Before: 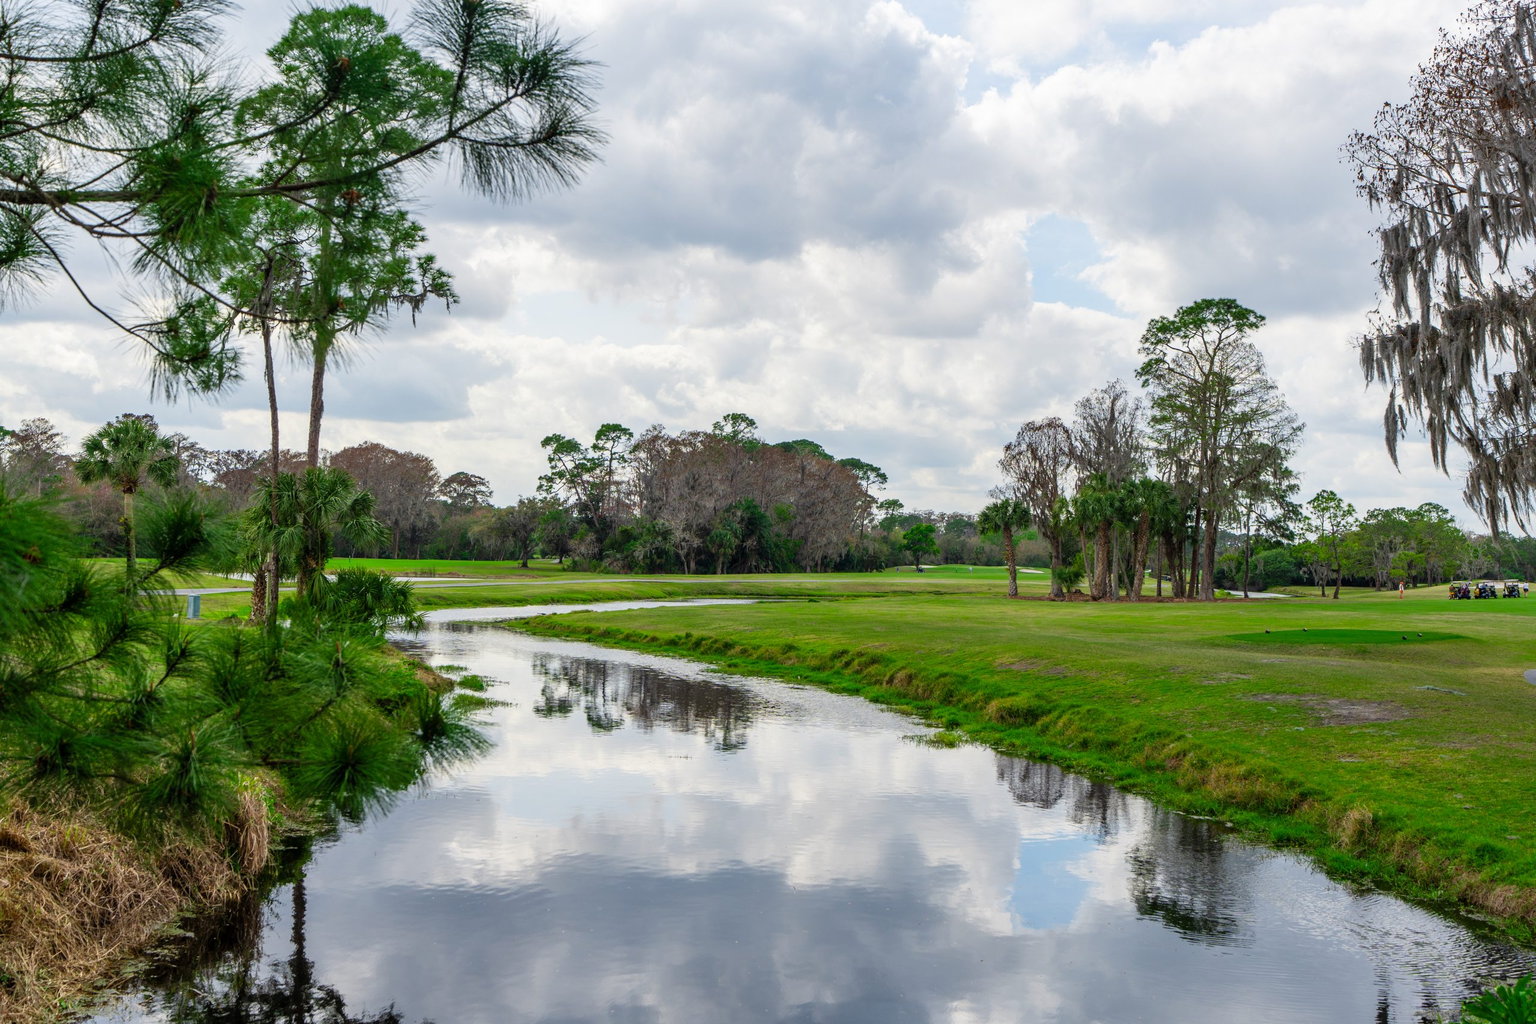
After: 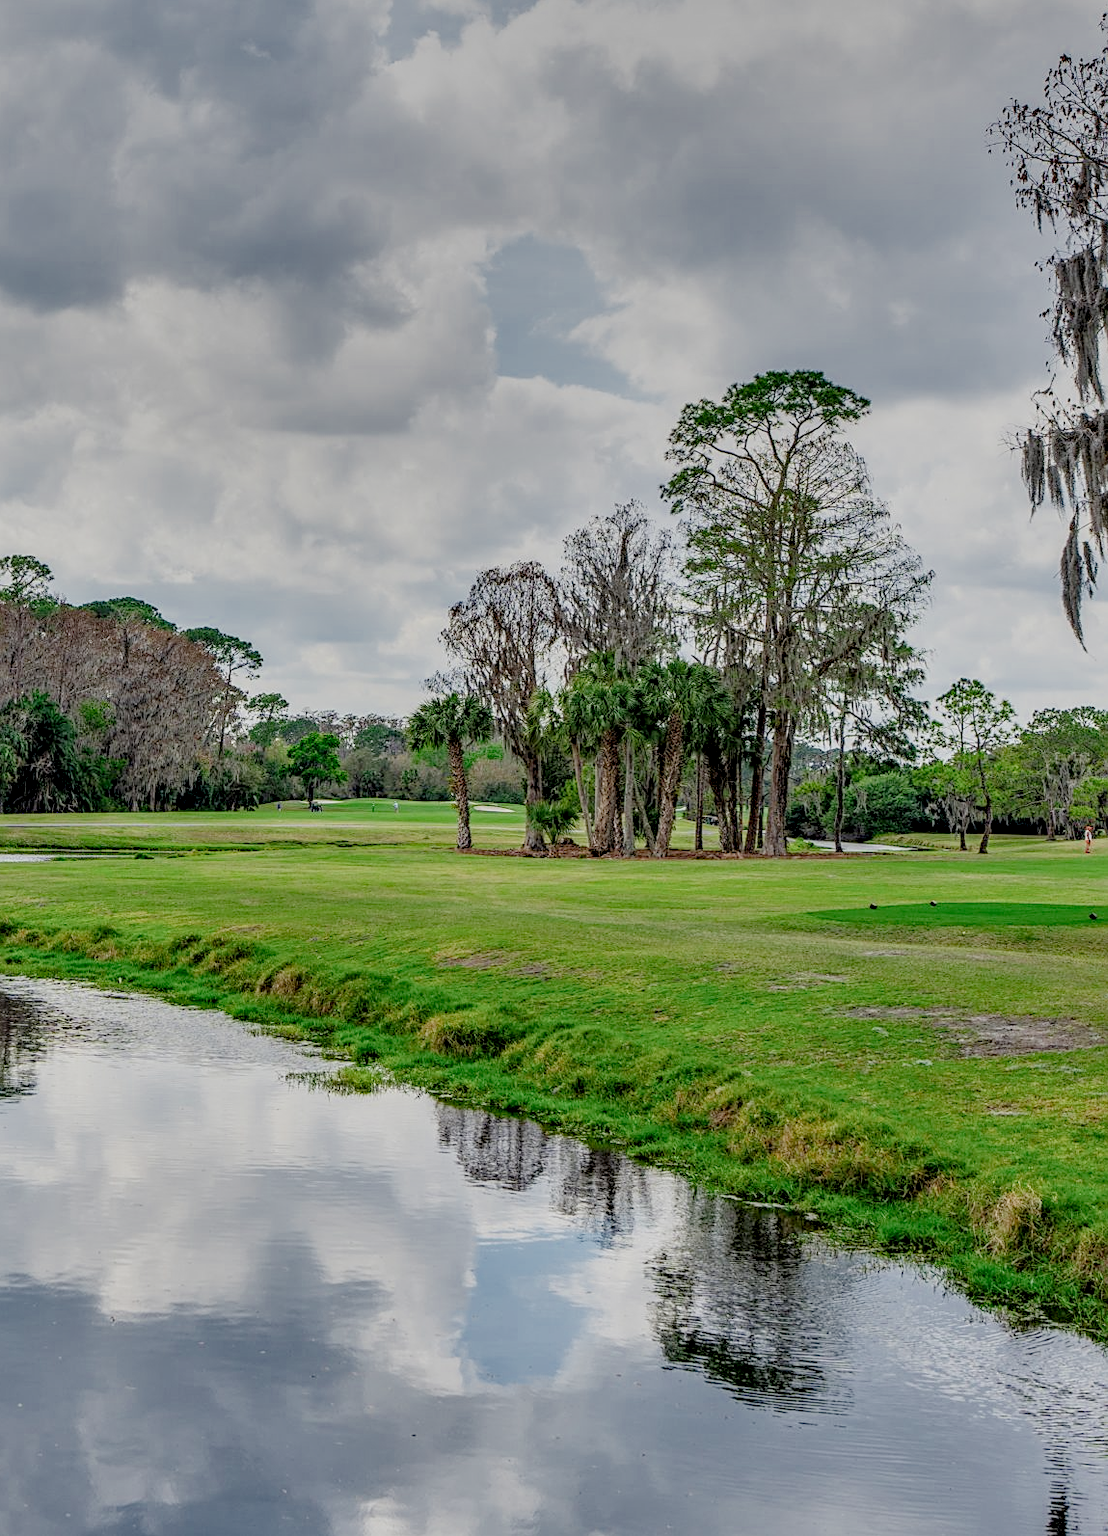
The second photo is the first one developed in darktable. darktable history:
filmic rgb: black relative exposure -7.97 EV, white relative exposure 8.01 EV, target black luminance 0%, hardness 2.41, latitude 76.02%, contrast 0.563, shadows ↔ highlights balance 0.008%
sharpen: radius 1.949
shadows and highlights: radius 119.82, shadows 41.5, highlights -62.17, soften with gaussian
exposure: black level correction 0, exposure 1.001 EV, compensate highlight preservation false
local contrast: highlights 18%, detail 188%
crop: left 47.169%, top 6.674%, right 7.906%
haze removal: strength 0.283, distance 0.252, compatibility mode true, adaptive false
